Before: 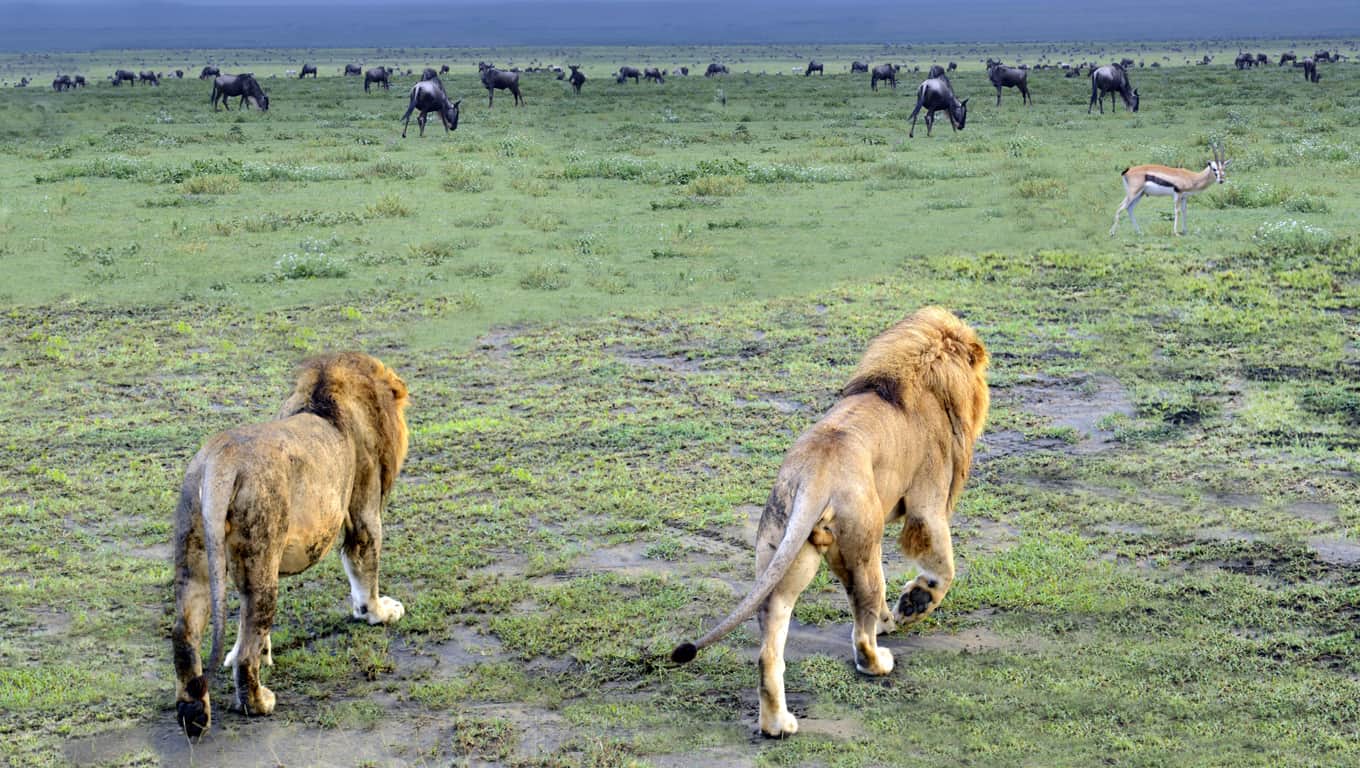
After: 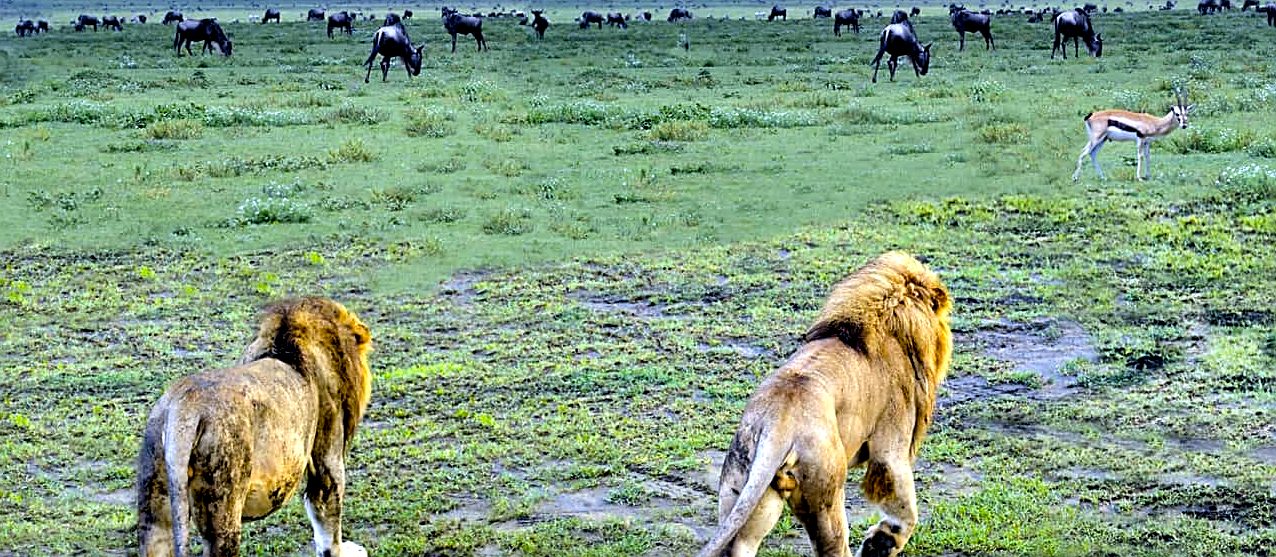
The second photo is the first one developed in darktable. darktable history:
sharpen: on, module defaults
crop: left 2.737%, top 7.287%, right 3.421%, bottom 20.179%
color balance rgb: linear chroma grading › global chroma 15%, perceptual saturation grading › global saturation 30%
contrast equalizer: y [[0.601, 0.6, 0.598, 0.598, 0.6, 0.601], [0.5 ×6], [0.5 ×6], [0 ×6], [0 ×6]]
white balance: red 0.954, blue 1.079
